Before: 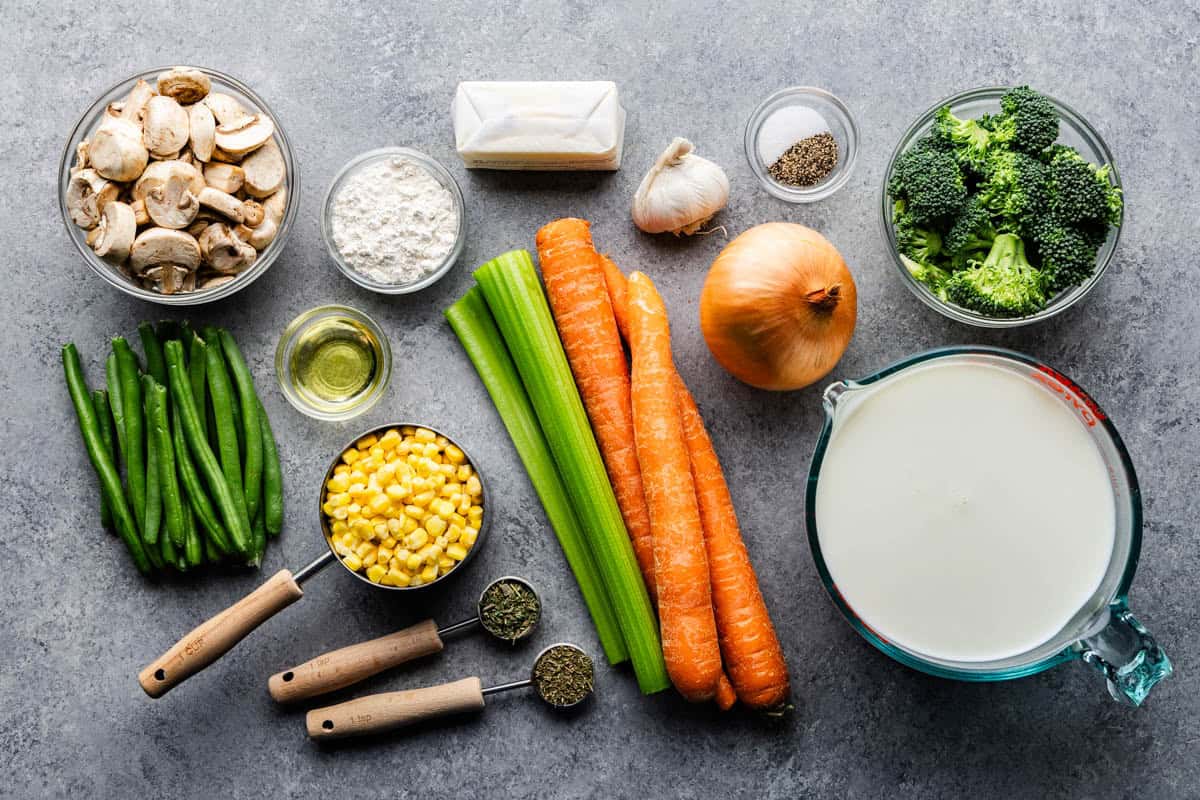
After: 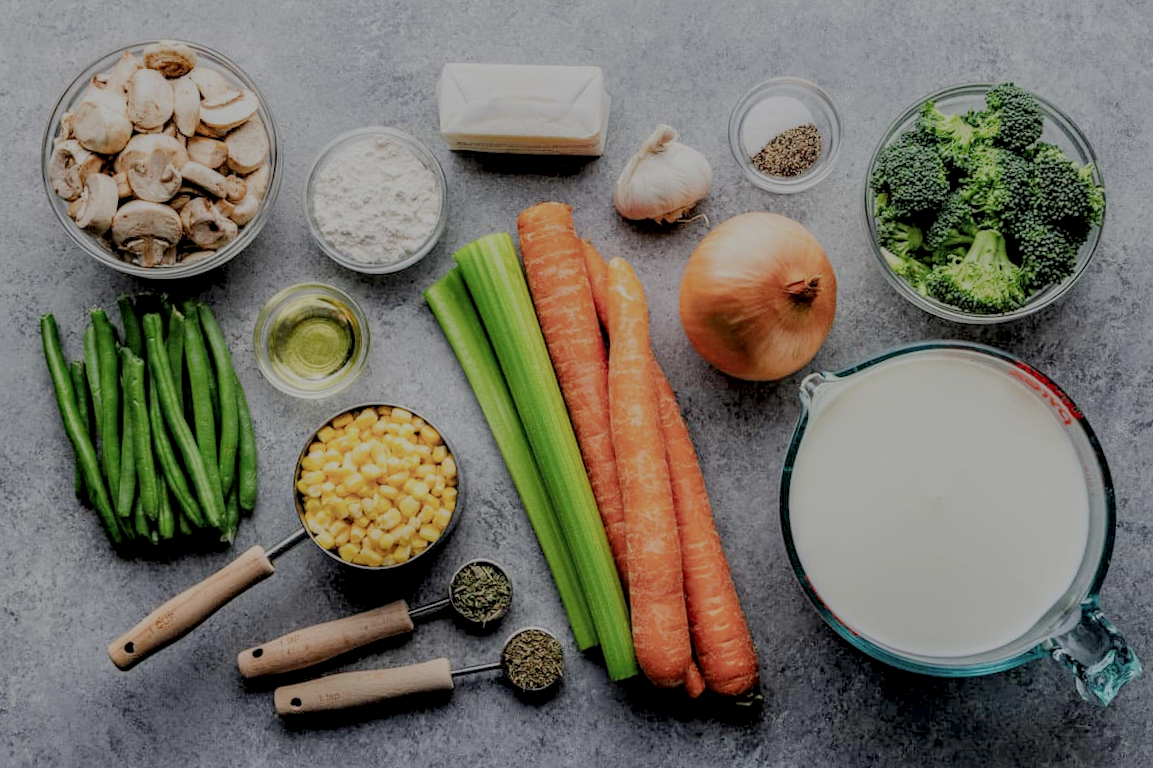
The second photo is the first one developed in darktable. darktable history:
filmic rgb: black relative exposure -8.03 EV, white relative exposure 8.05 EV, target black luminance 0%, hardness 2.42, latitude 76.48%, contrast 0.559, shadows ↔ highlights balance 0.012%
local contrast: highlights 21%, detail 150%
crop and rotate: angle -1.57°
